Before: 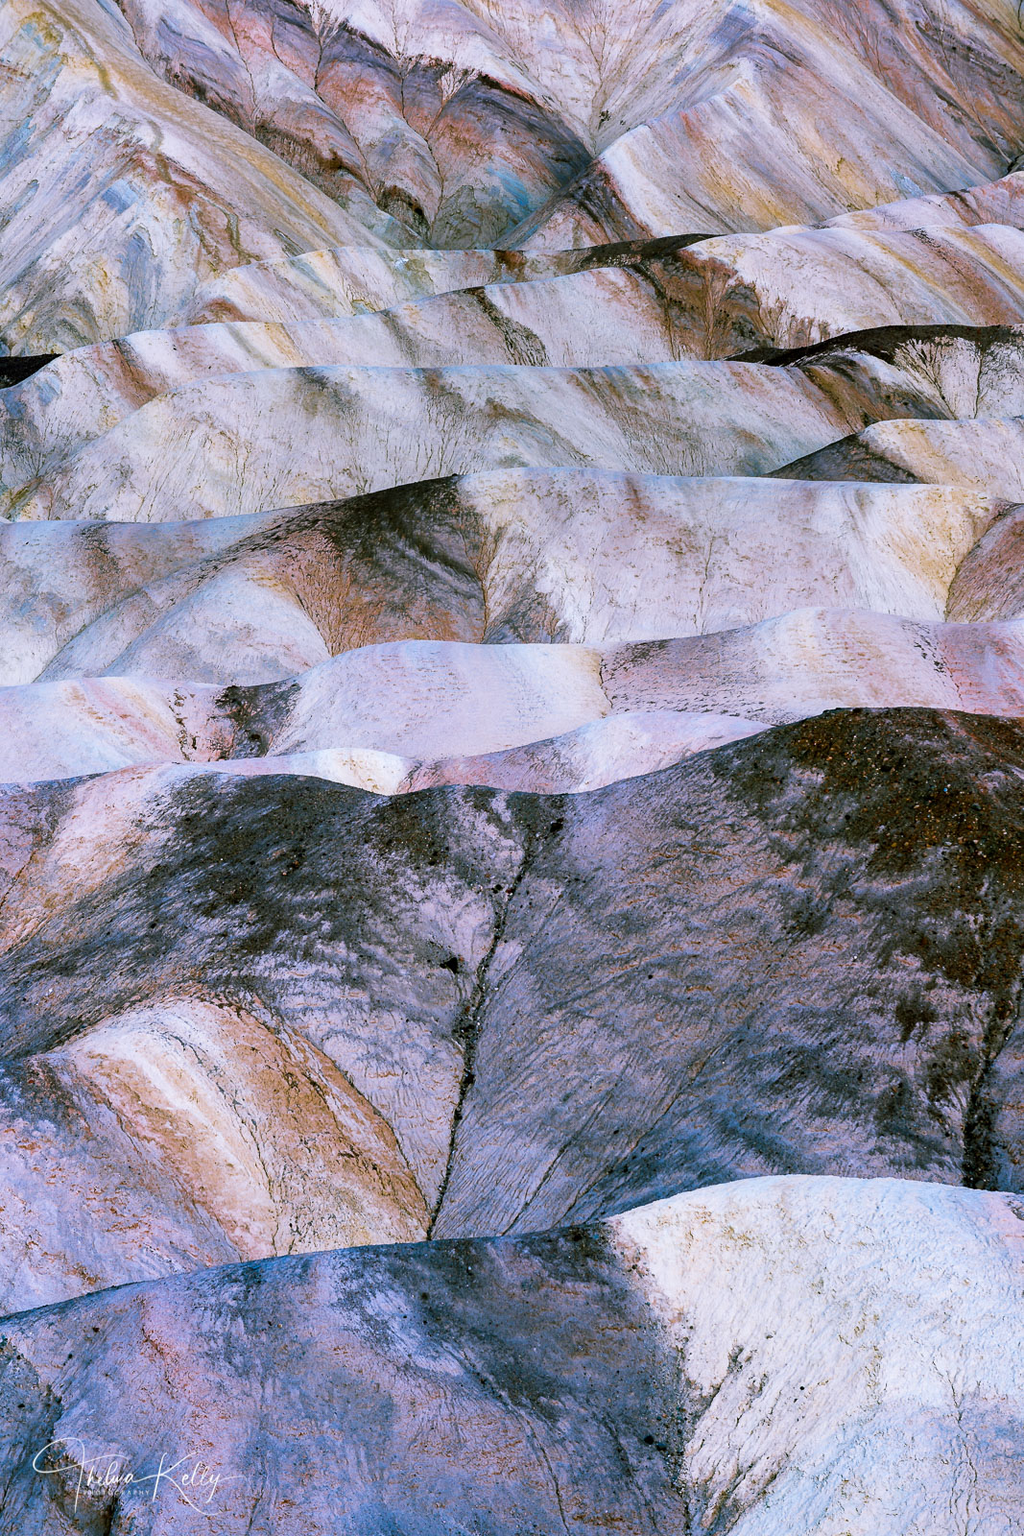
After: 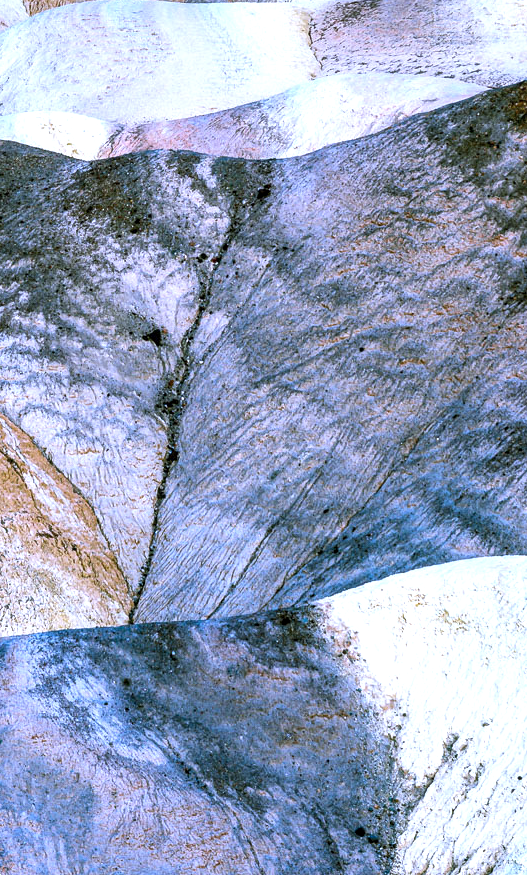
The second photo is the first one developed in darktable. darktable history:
white balance: red 0.925, blue 1.046
local contrast: on, module defaults
crop: left 29.672%, top 41.786%, right 20.851%, bottom 3.487%
exposure: black level correction 0, exposure 0.7 EV, compensate exposure bias true, compensate highlight preservation false
